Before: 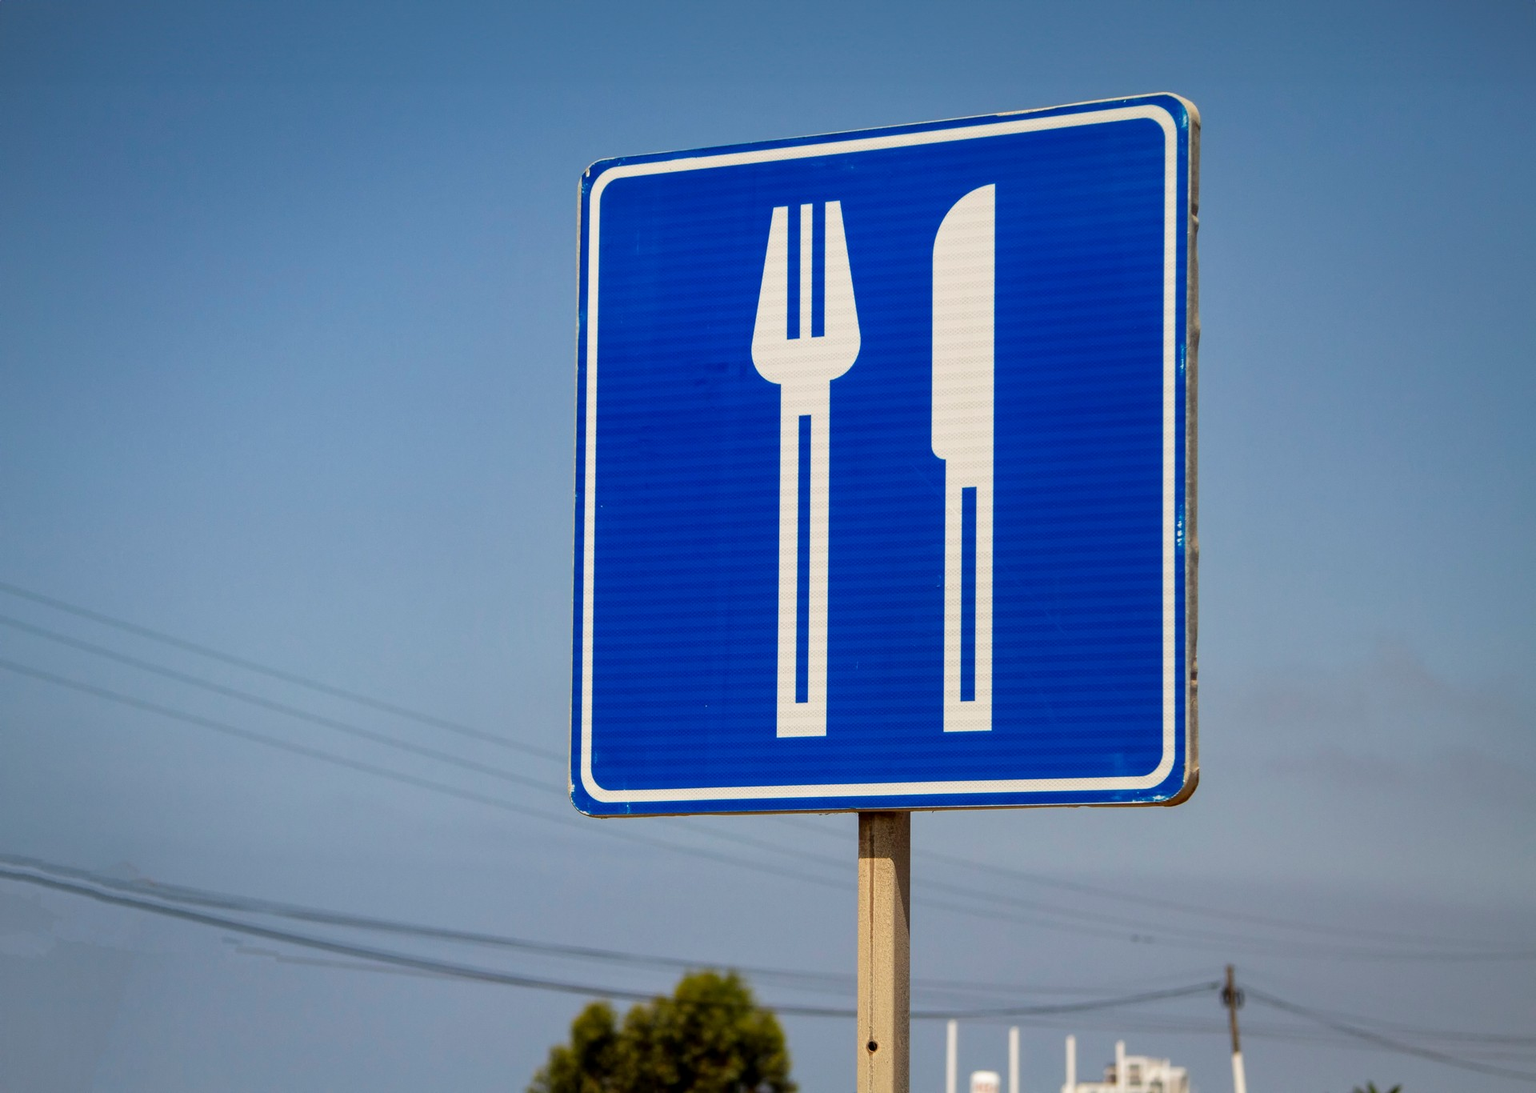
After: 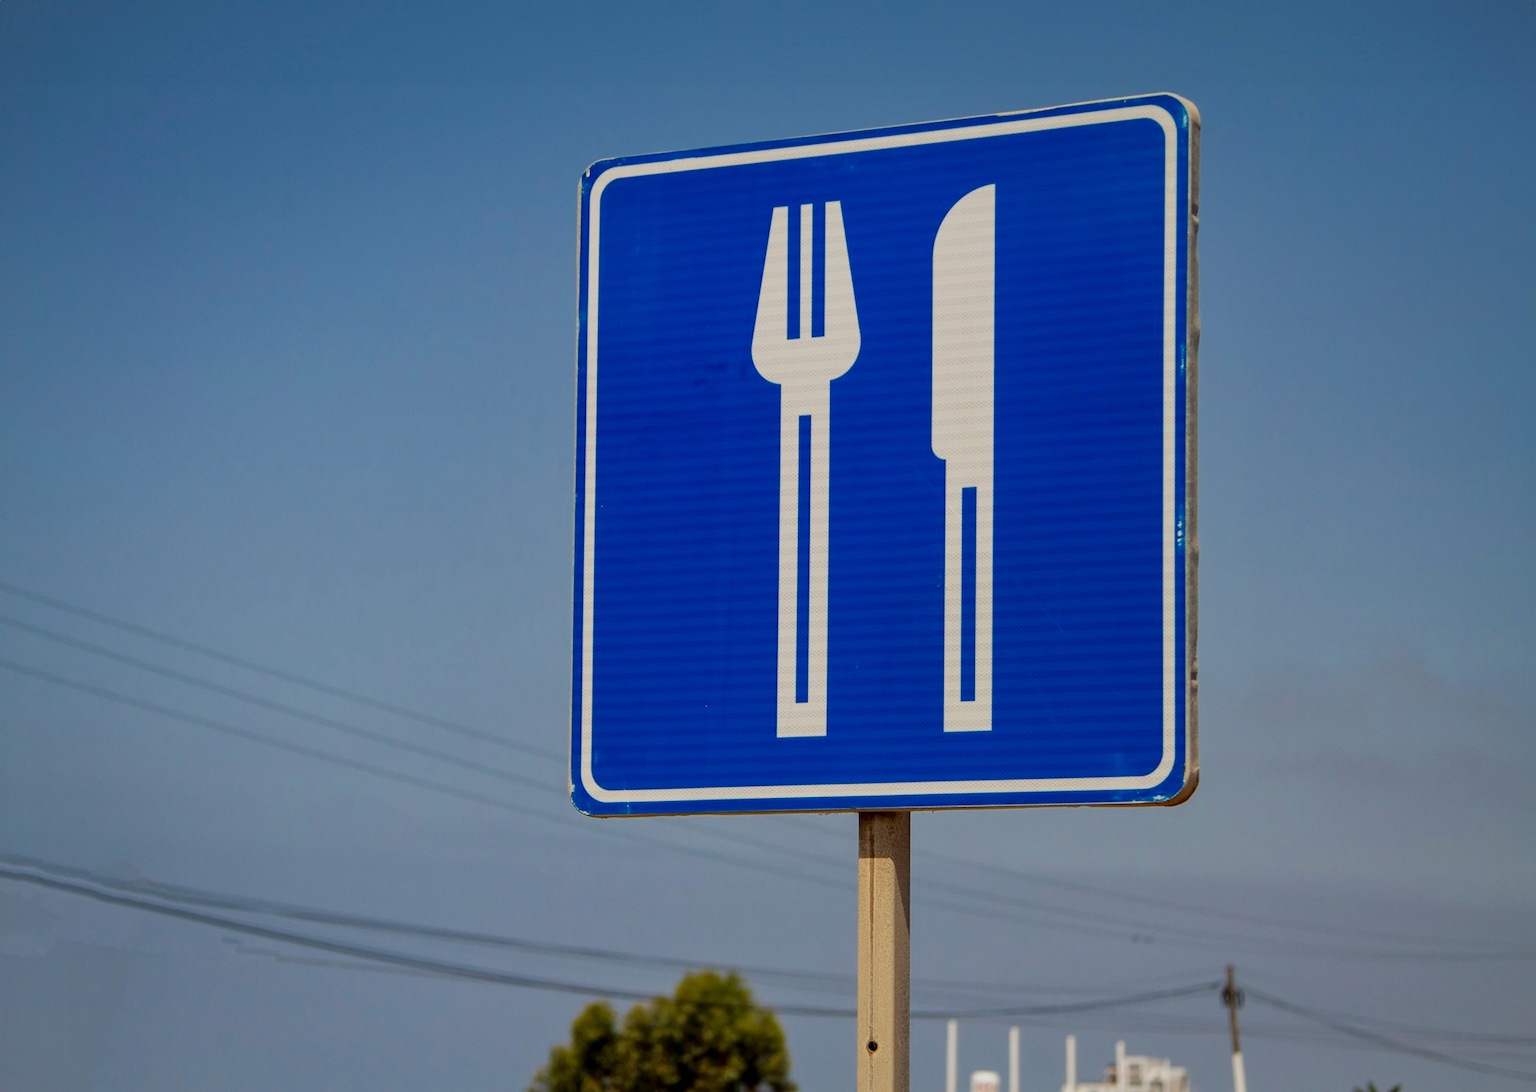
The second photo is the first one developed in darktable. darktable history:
color zones: curves: ch0 [(0, 0.5) (0.143, 0.5) (0.286, 0.5) (0.429, 0.5) (0.62, 0.489) (0.714, 0.445) (0.844, 0.496) (1, 0.5)]; ch1 [(0, 0.5) (0.143, 0.5) (0.286, 0.5) (0.429, 0.5) (0.571, 0.5) (0.714, 0.523) (0.857, 0.5) (1, 0.5)]
grain: coarseness 0.81 ISO, strength 1.34%, mid-tones bias 0%
tone equalizer: -8 EV 0.25 EV, -7 EV 0.417 EV, -6 EV 0.417 EV, -5 EV 0.25 EV, -3 EV -0.25 EV, -2 EV -0.417 EV, -1 EV -0.417 EV, +0 EV -0.25 EV, edges refinement/feathering 500, mask exposure compensation -1.57 EV, preserve details guided filter
